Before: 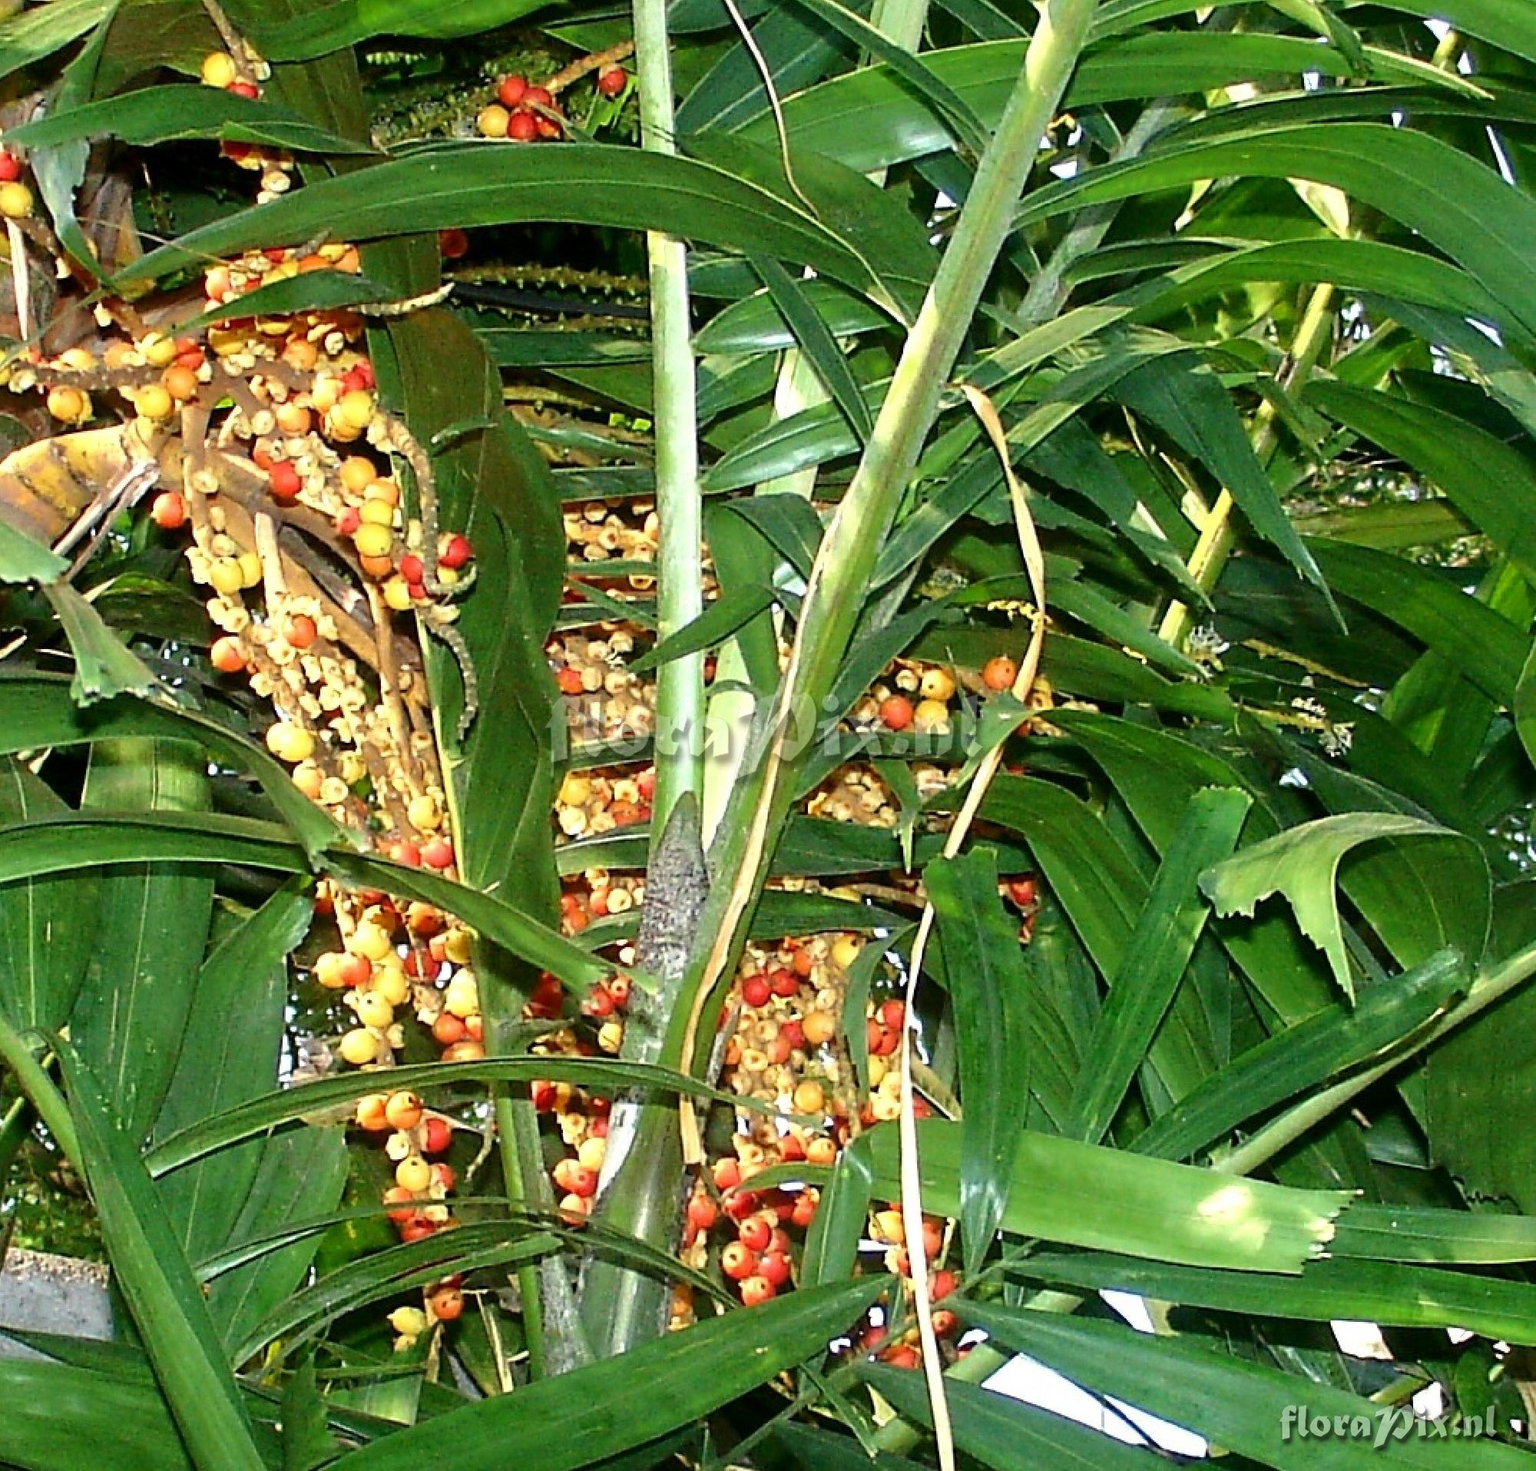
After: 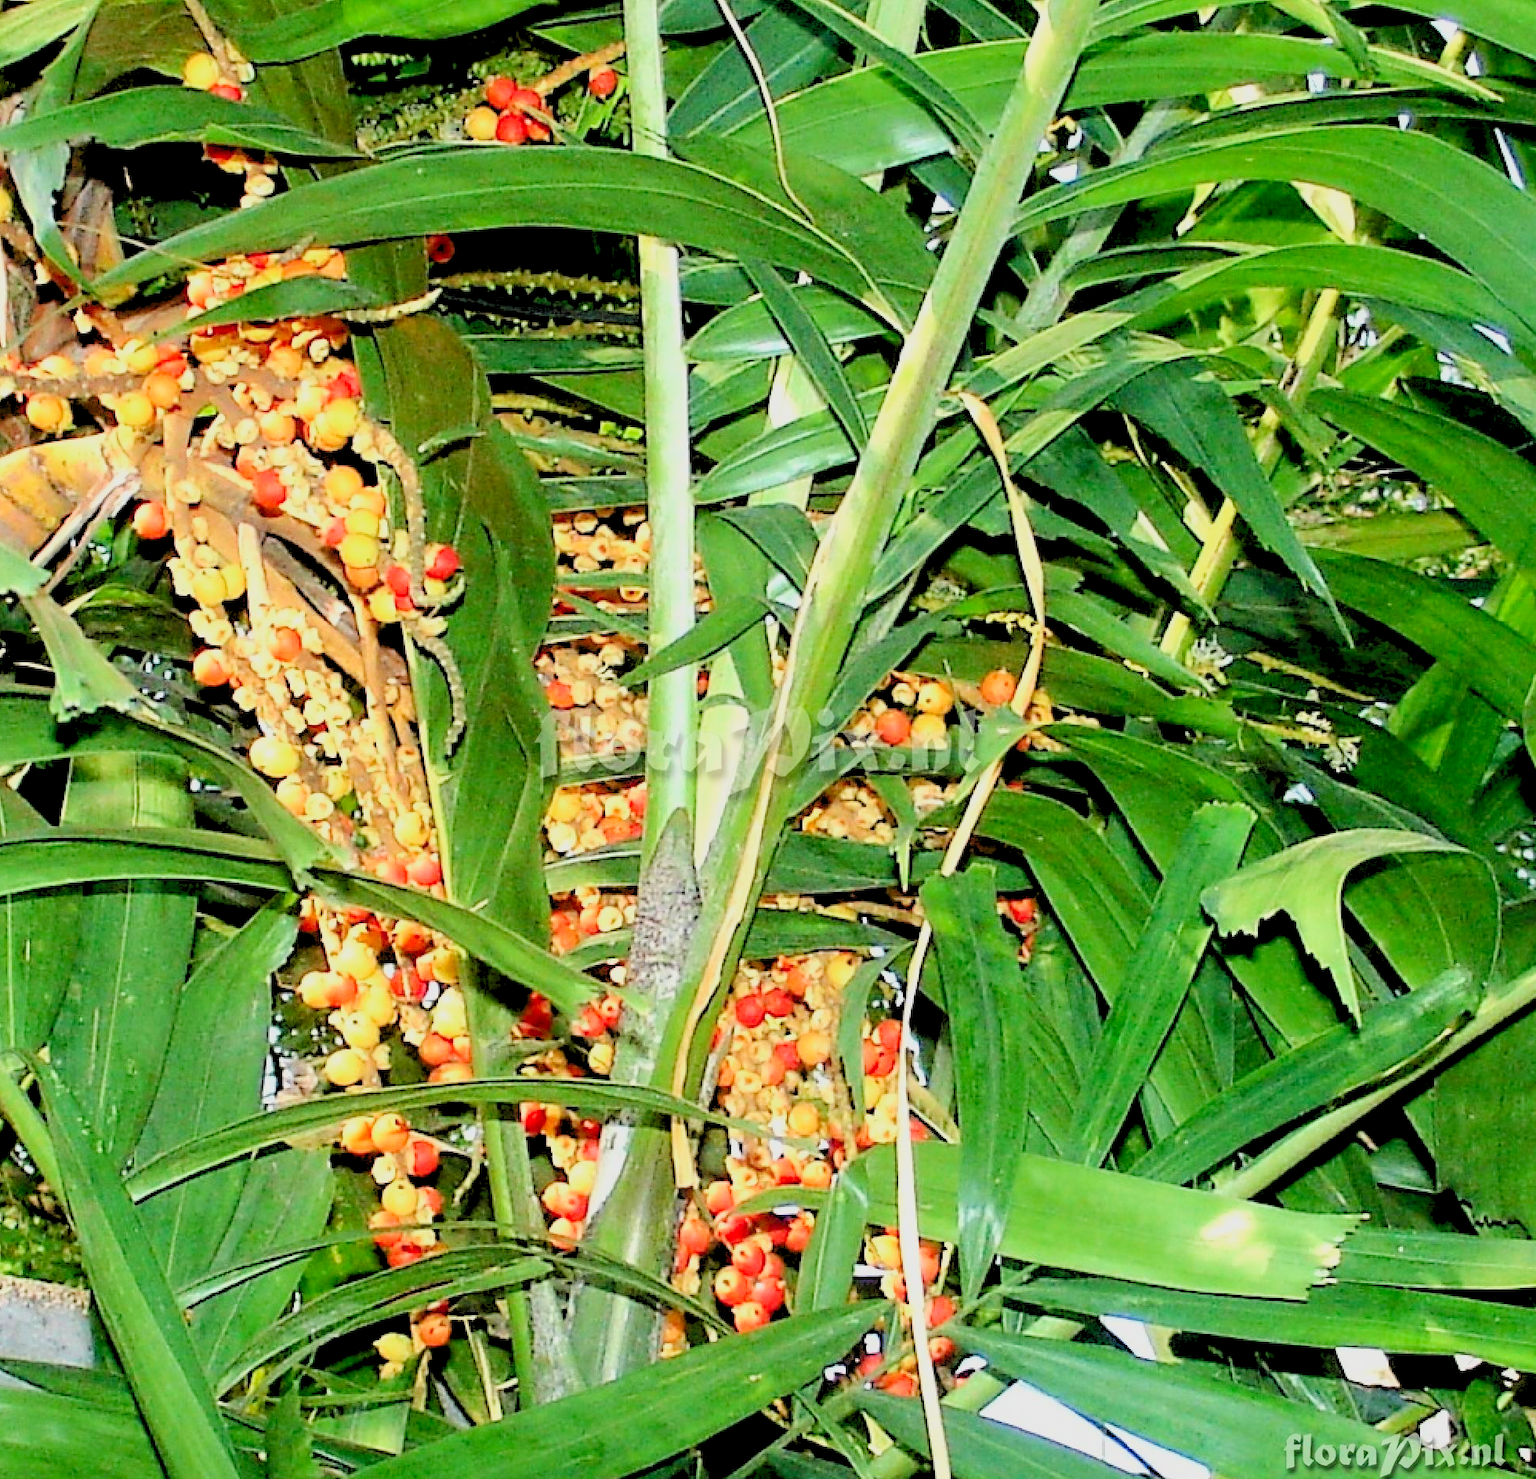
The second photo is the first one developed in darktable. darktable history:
filmic rgb: black relative exposure -7.65 EV, white relative exposure 4.56 EV, threshold 3 EV, hardness 3.61, color science v6 (2022), enable highlight reconstruction true
crop and rotate: left 1.443%, right 0.535%, bottom 1.406%
levels: levels [0.072, 0.414, 0.976]
